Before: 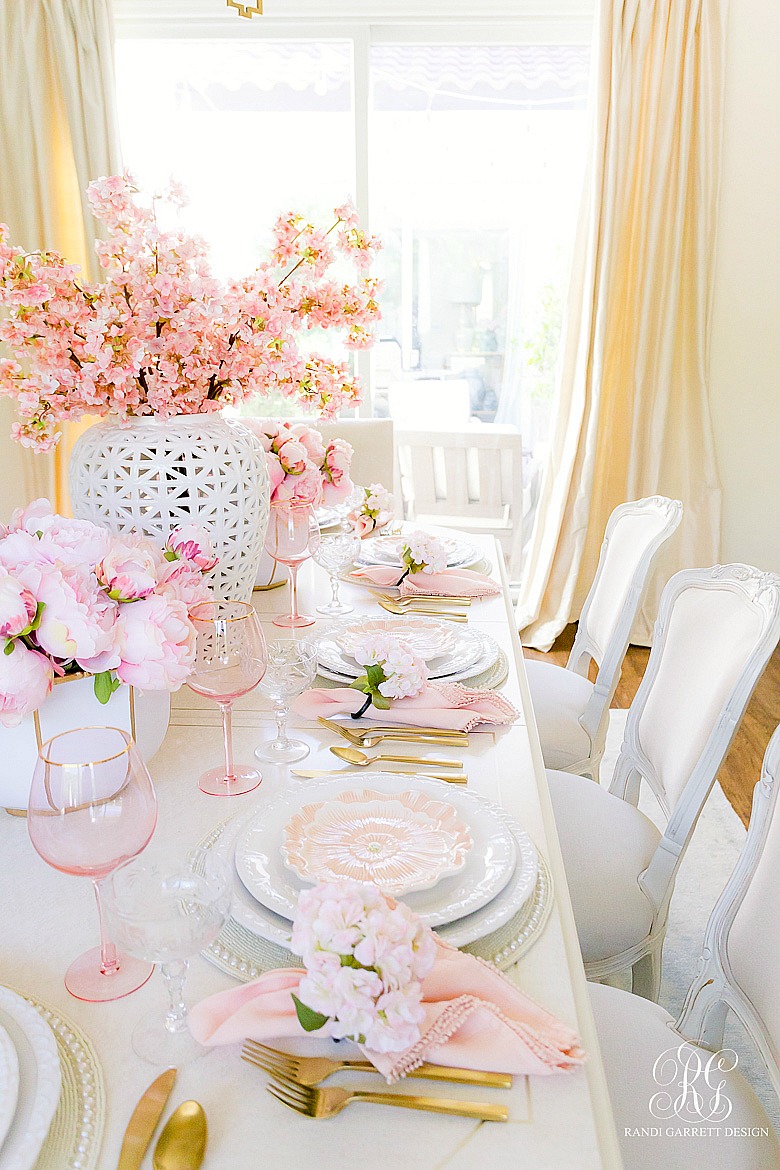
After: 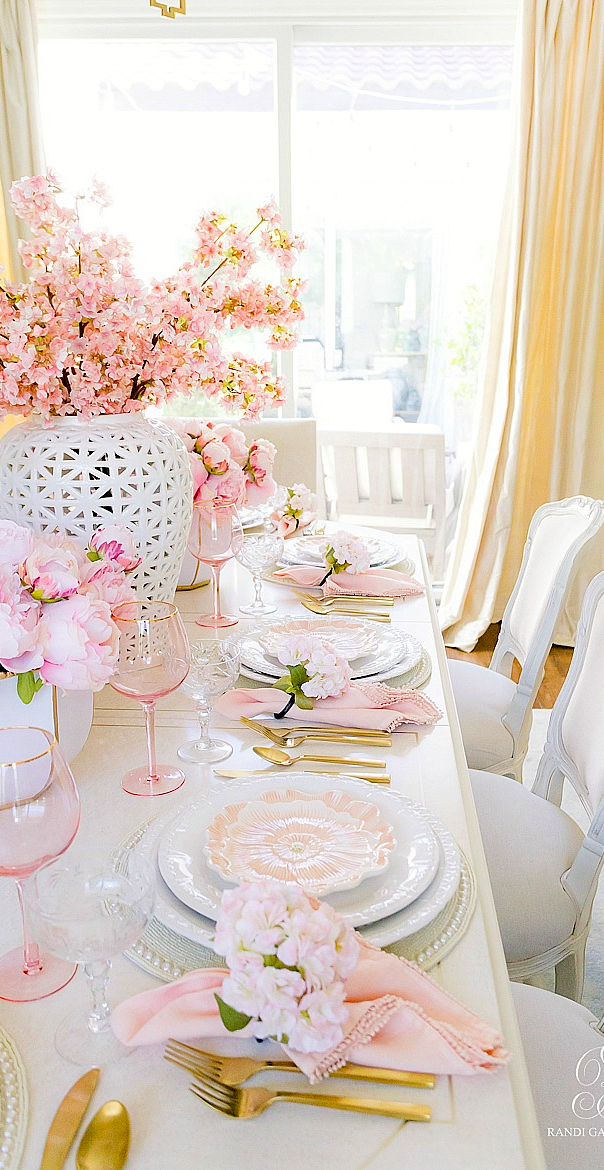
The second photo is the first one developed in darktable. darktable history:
crop: left 9.88%, right 12.664%
color zones: curves: ch2 [(0, 0.5) (0.143, 0.5) (0.286, 0.489) (0.415, 0.421) (0.571, 0.5) (0.714, 0.5) (0.857, 0.5) (1, 0.5)]
haze removal: compatibility mode true, adaptive false
